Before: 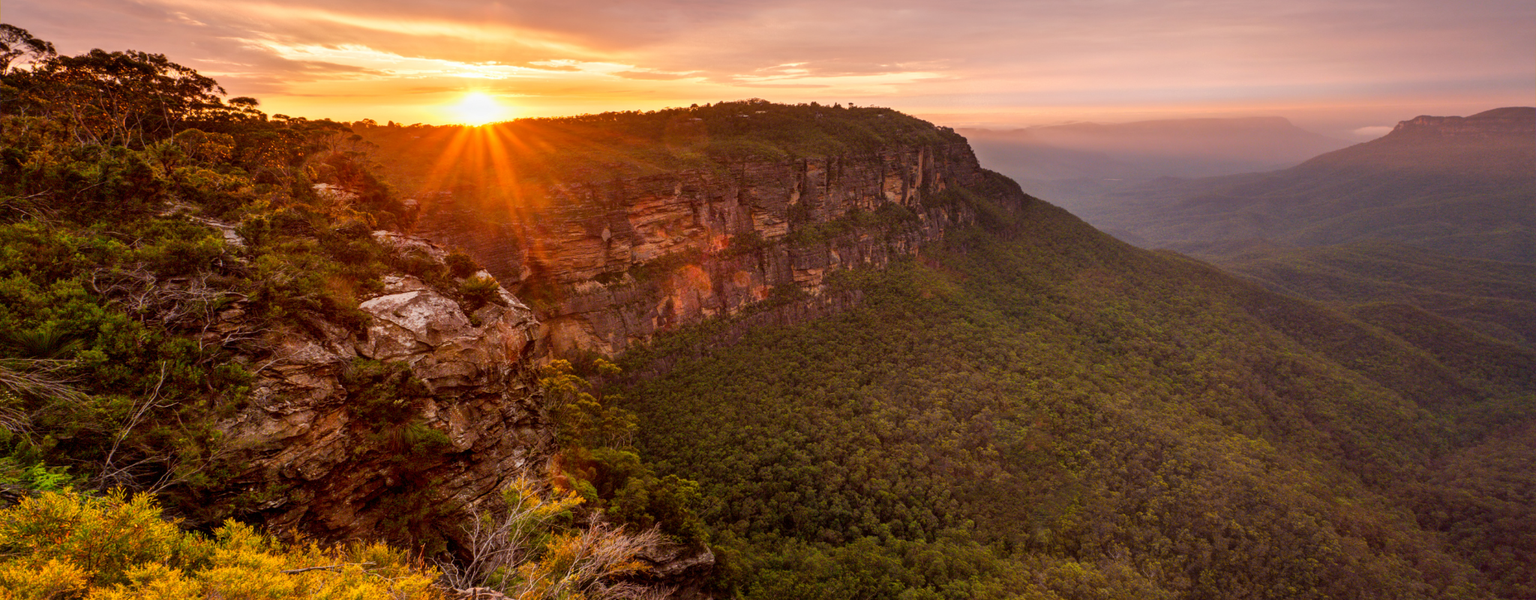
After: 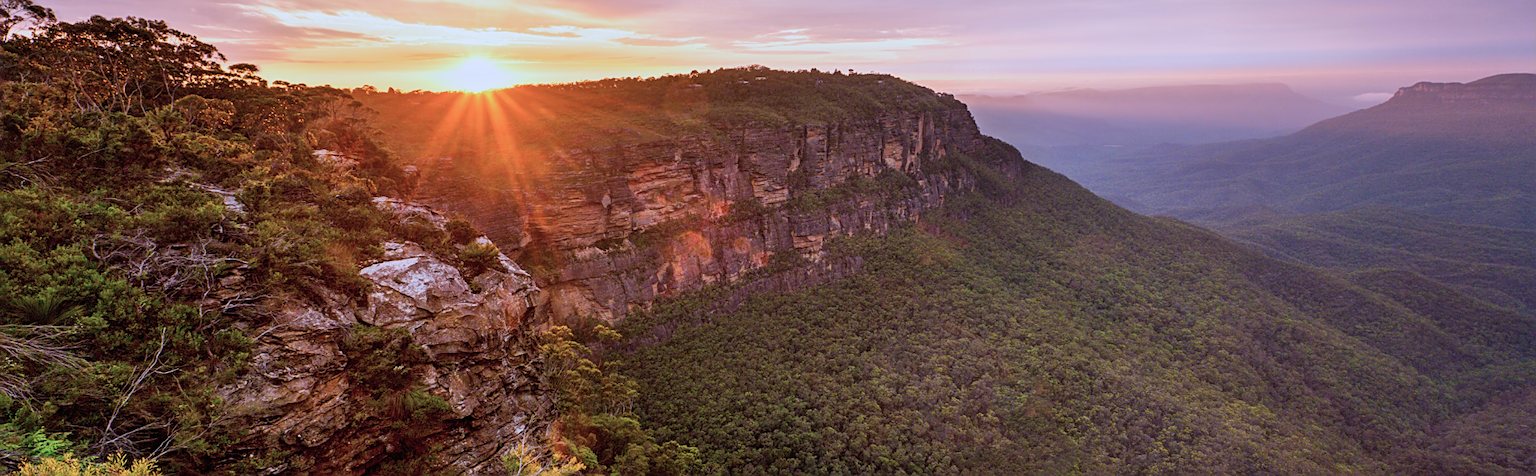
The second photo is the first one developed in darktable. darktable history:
sigmoid: contrast 1.22, skew 0.65
crop and rotate: top 5.667%, bottom 14.937%
contrast brightness saturation: contrast 0.05, brightness 0.06, saturation 0.01
color calibration: illuminant as shot in camera, adaptation linear Bradford (ICC v4), x 0.406, y 0.405, temperature 3570.35 K, saturation algorithm version 1 (2020)
sharpen: on, module defaults
